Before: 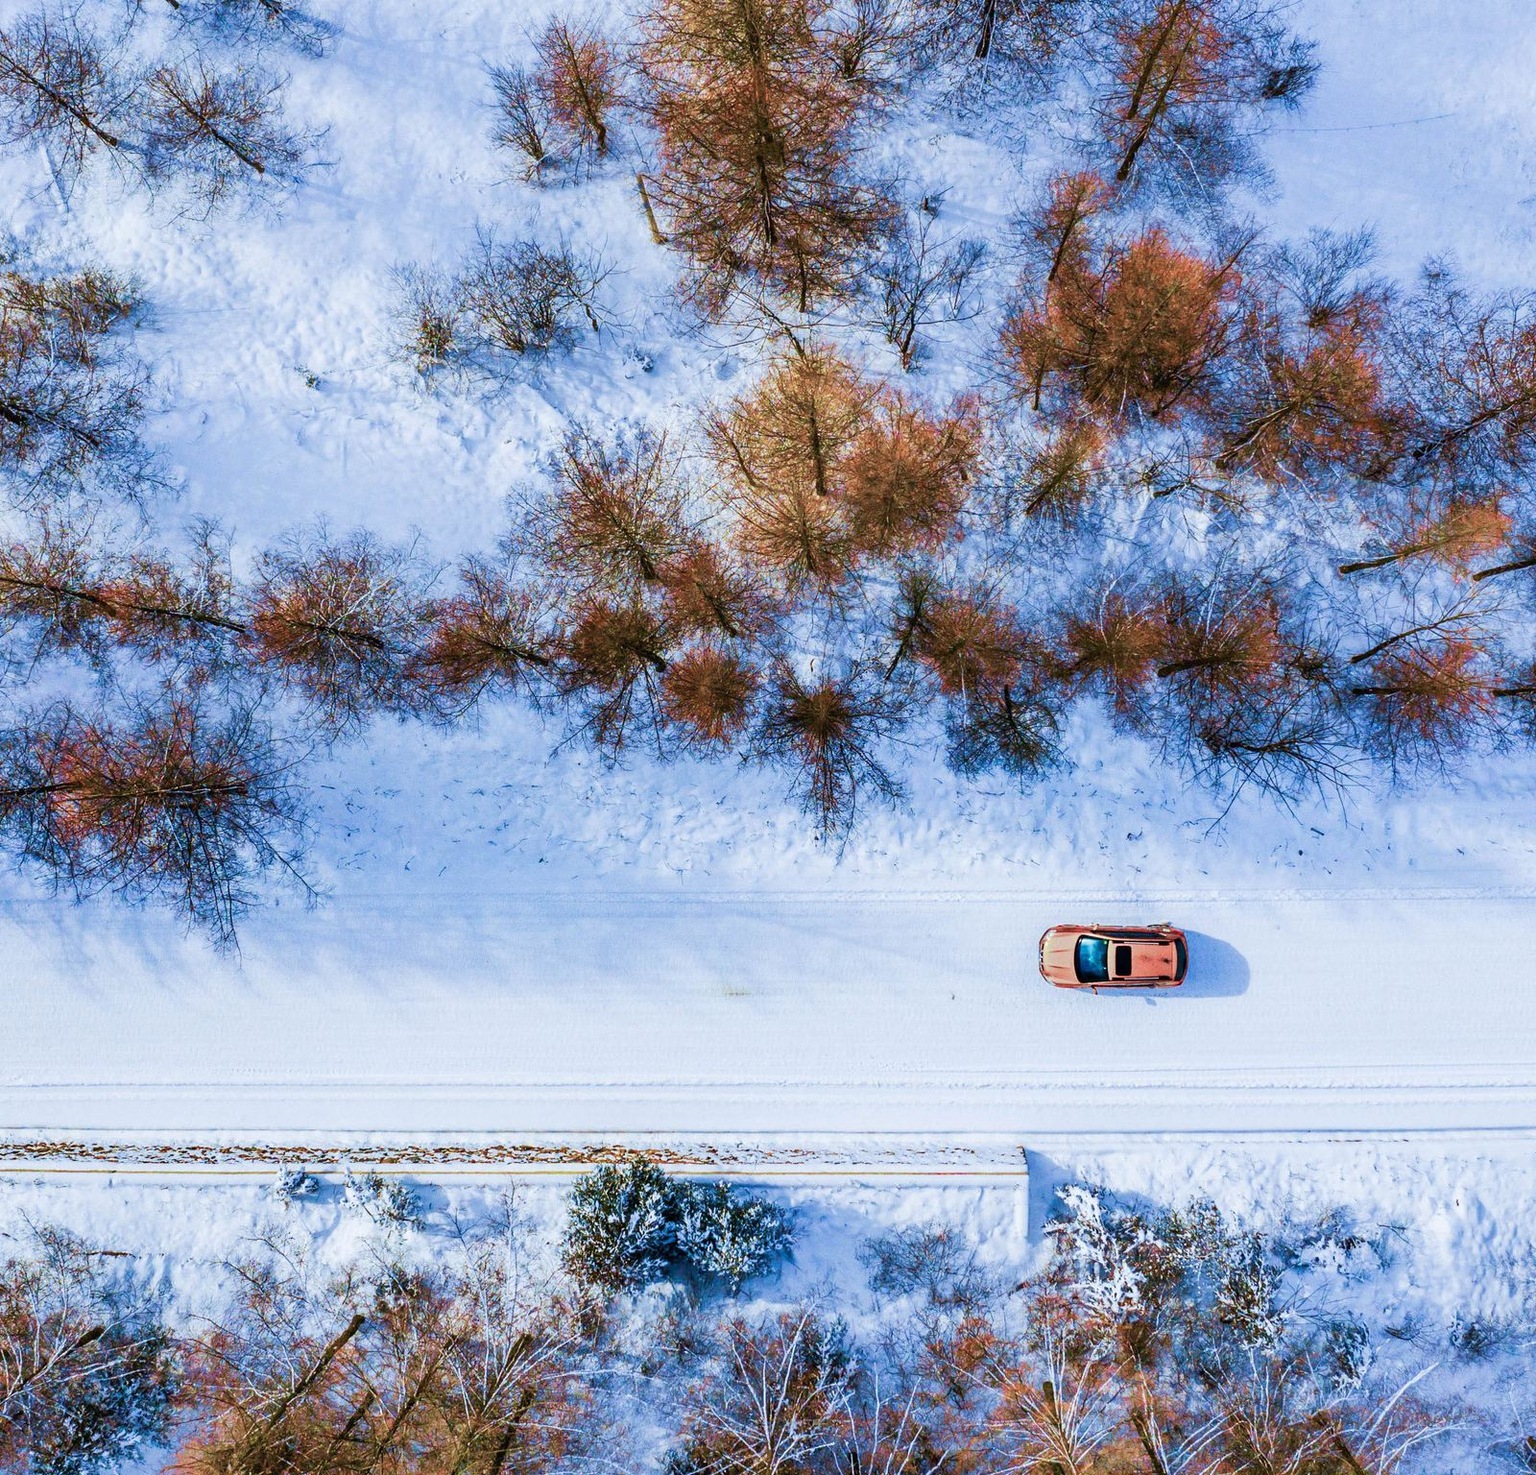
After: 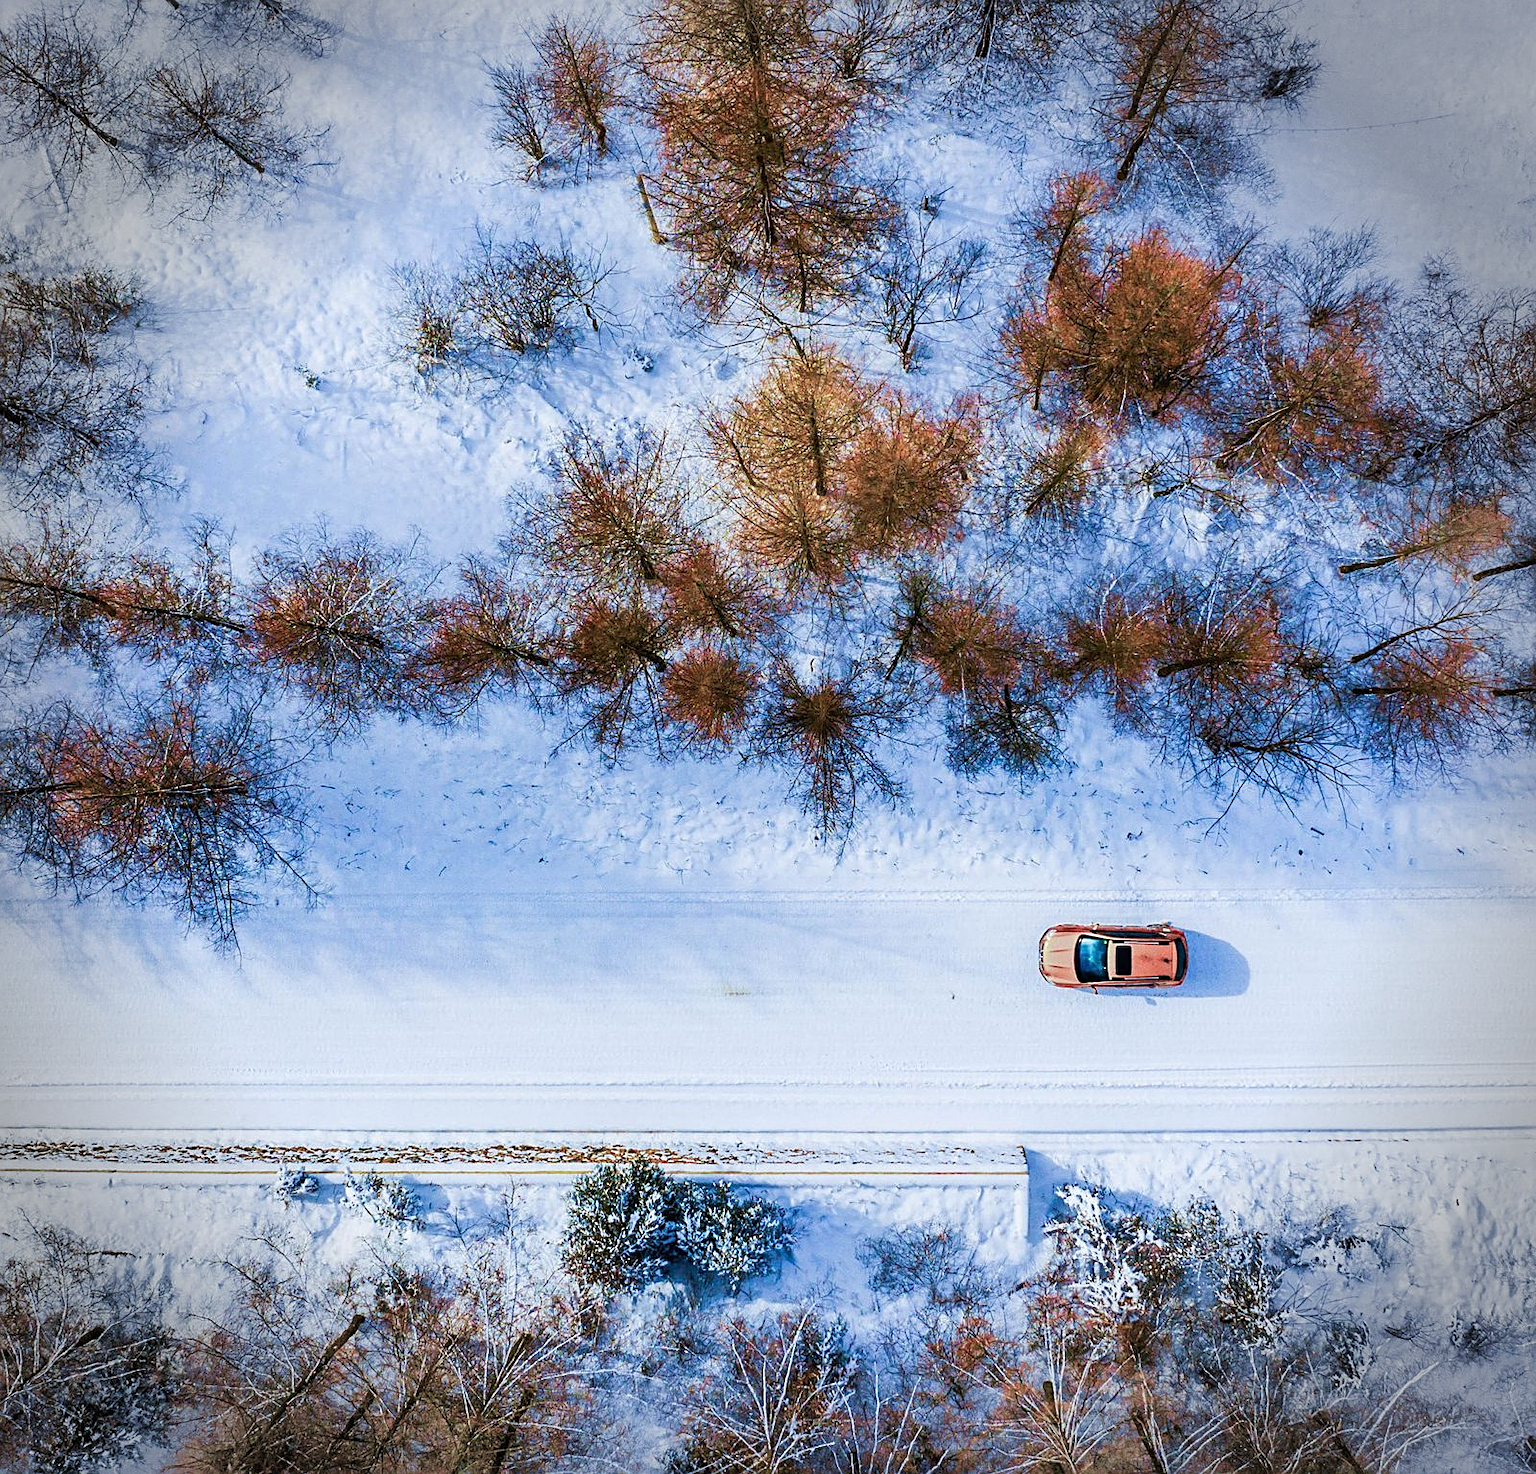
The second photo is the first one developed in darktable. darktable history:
sharpen: amount 0.478
vignetting: fall-off radius 31.48%, brightness -0.472
